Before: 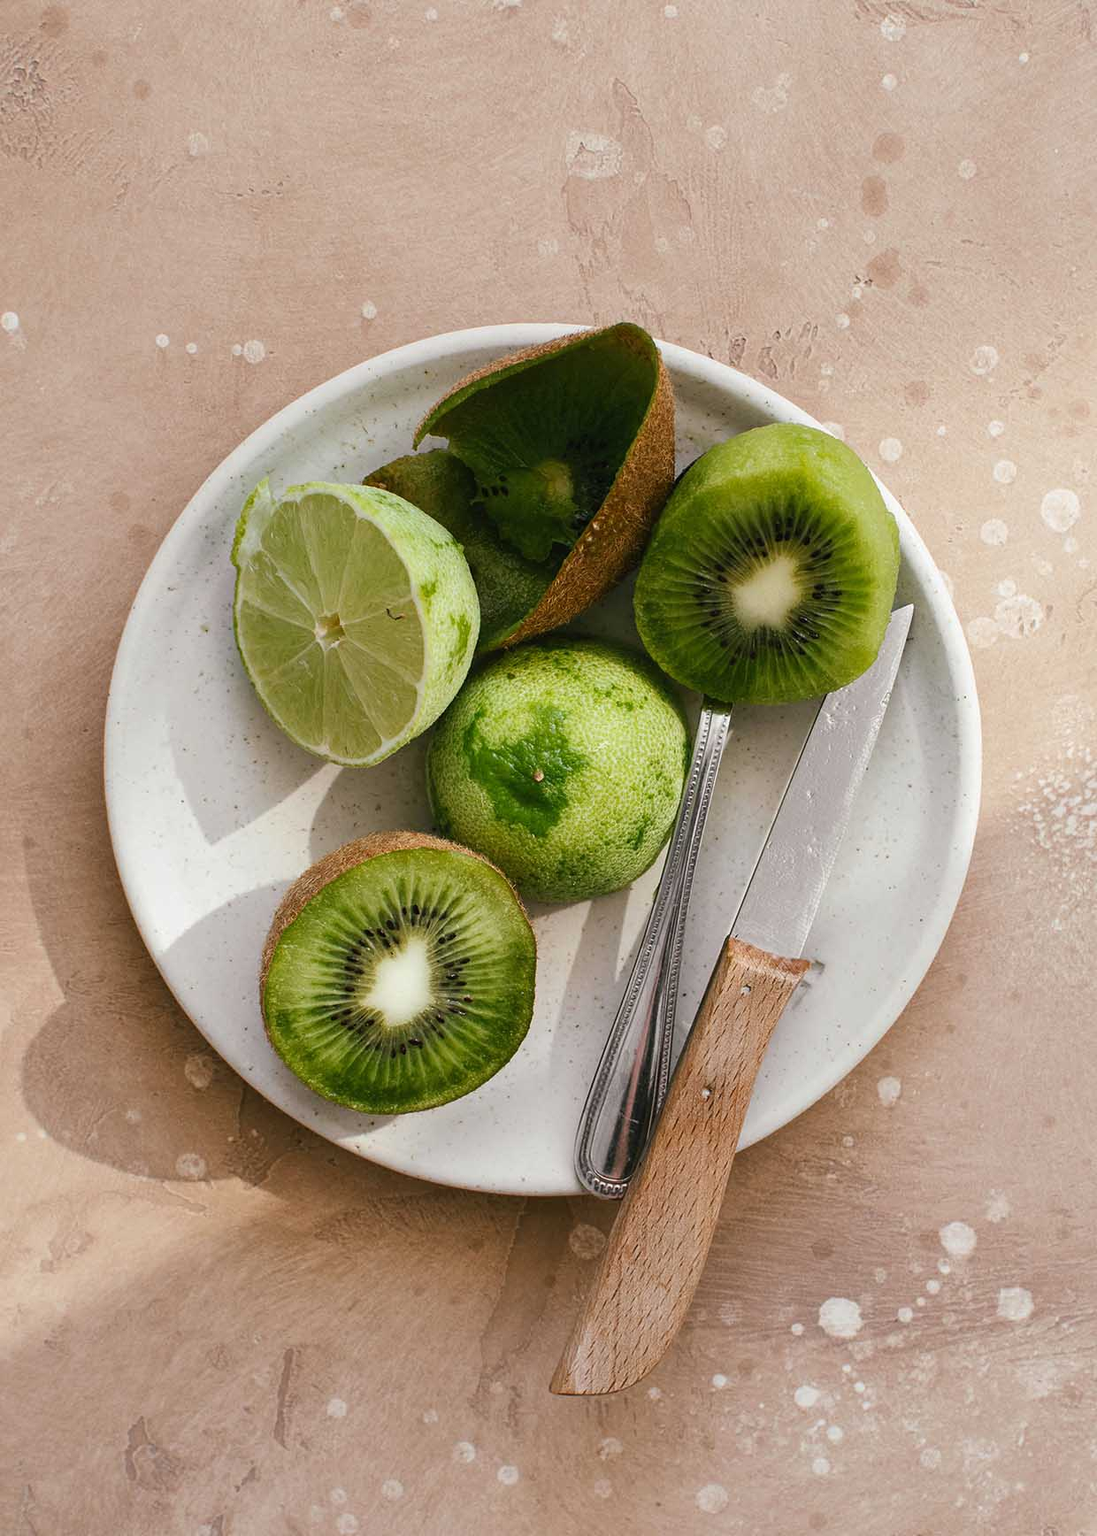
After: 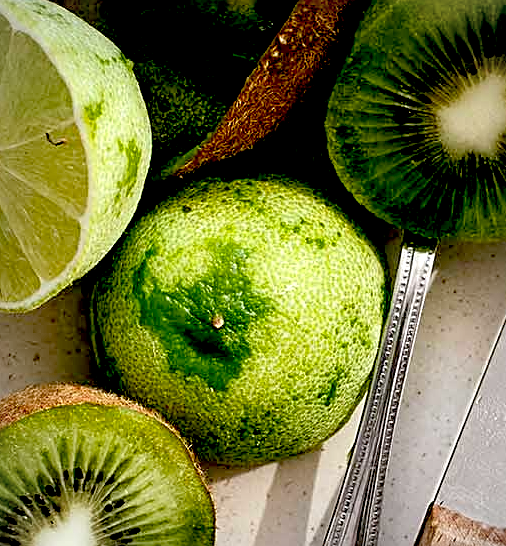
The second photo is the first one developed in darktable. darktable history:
exposure: black level correction 0.039, exposure 0.5 EV, compensate highlight preservation false
vignetting: fall-off radius 82.48%, unbound false
sharpen: on, module defaults
crop: left 31.606%, top 32.024%, right 27.574%, bottom 36.233%
